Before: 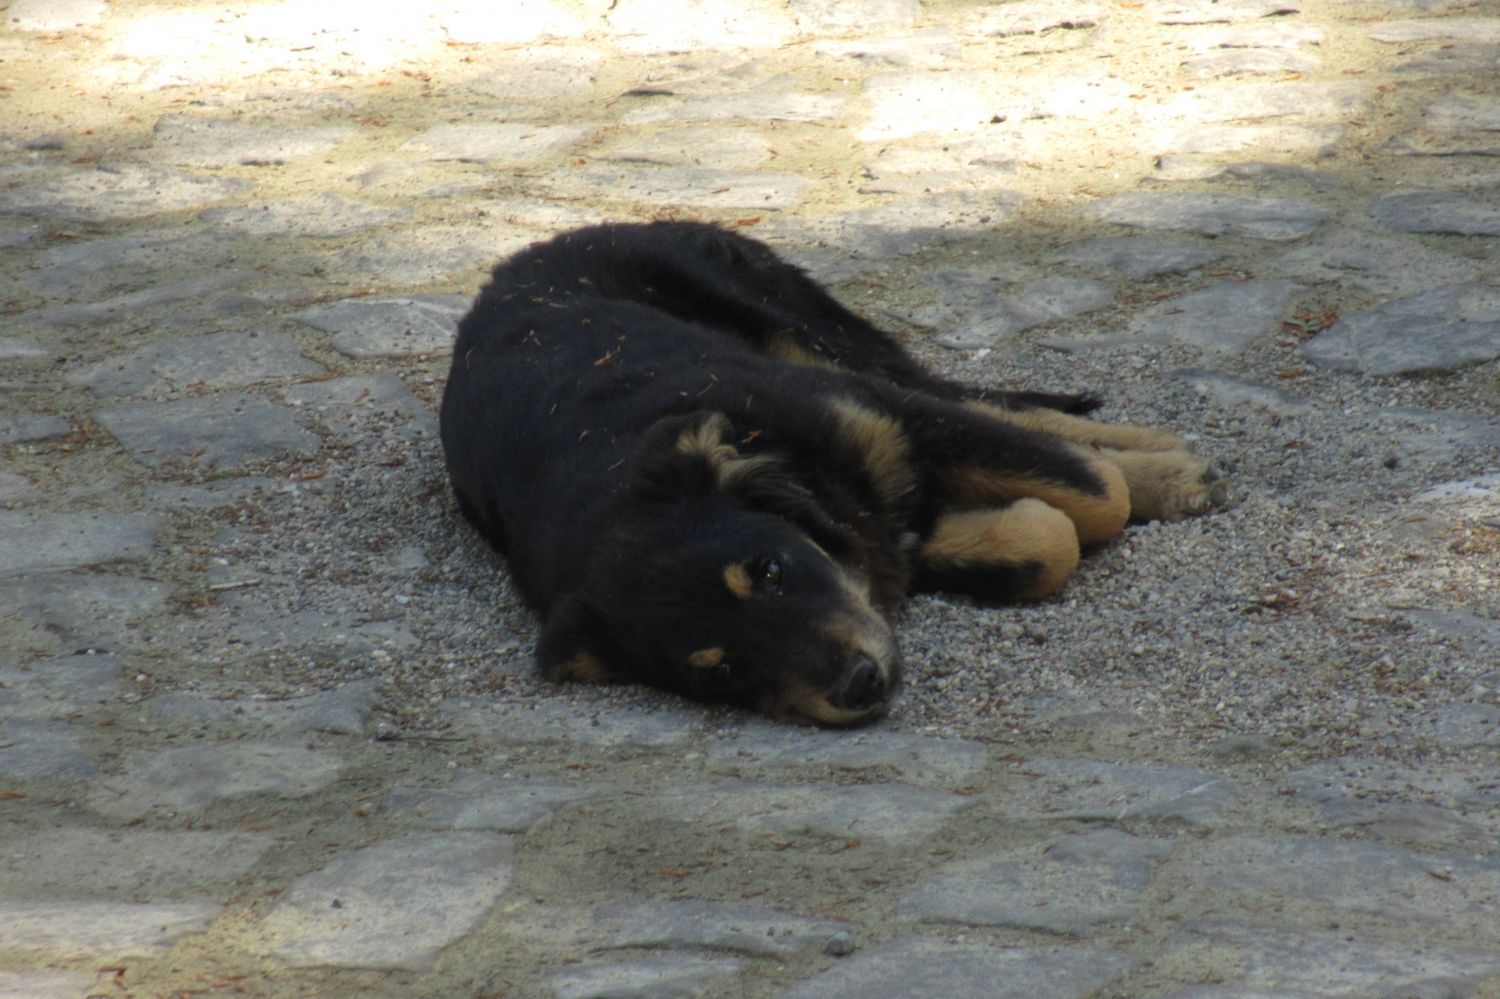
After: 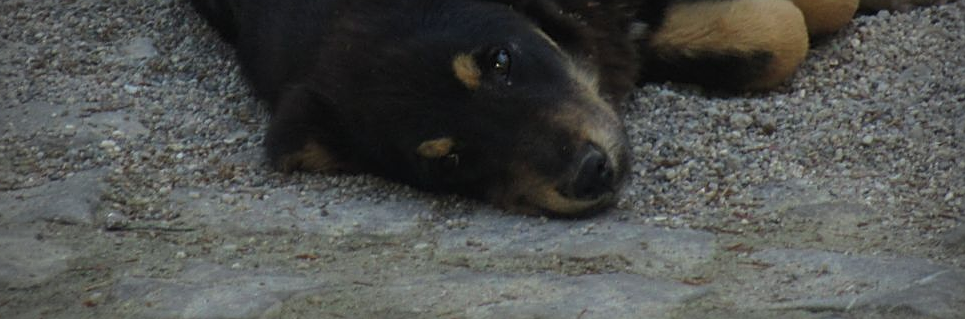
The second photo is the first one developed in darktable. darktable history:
crop: left 18.091%, top 51.13%, right 17.525%, bottom 16.85%
sharpen: on, module defaults
vignetting: fall-off start 75%, brightness -0.692, width/height ratio 1.084
